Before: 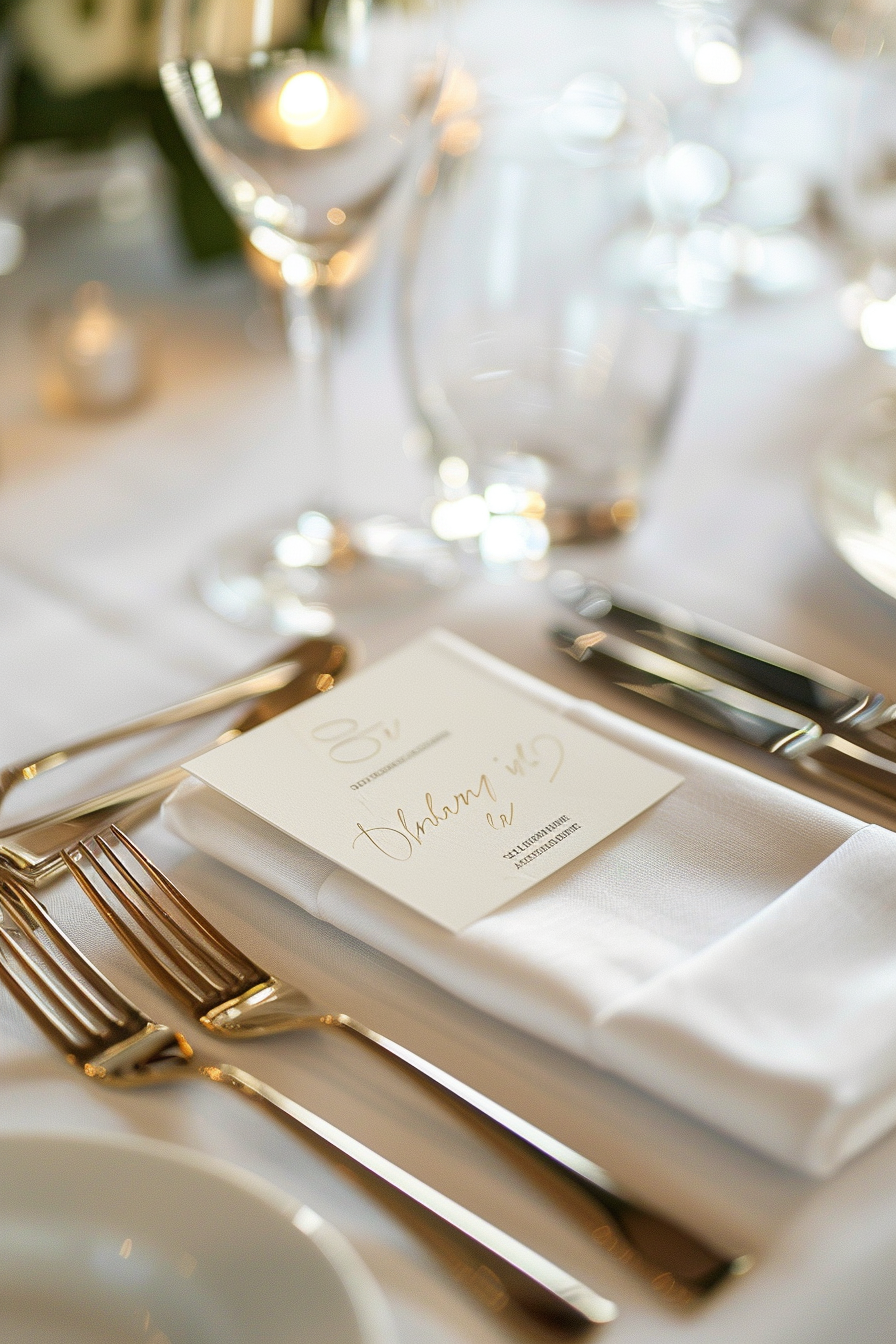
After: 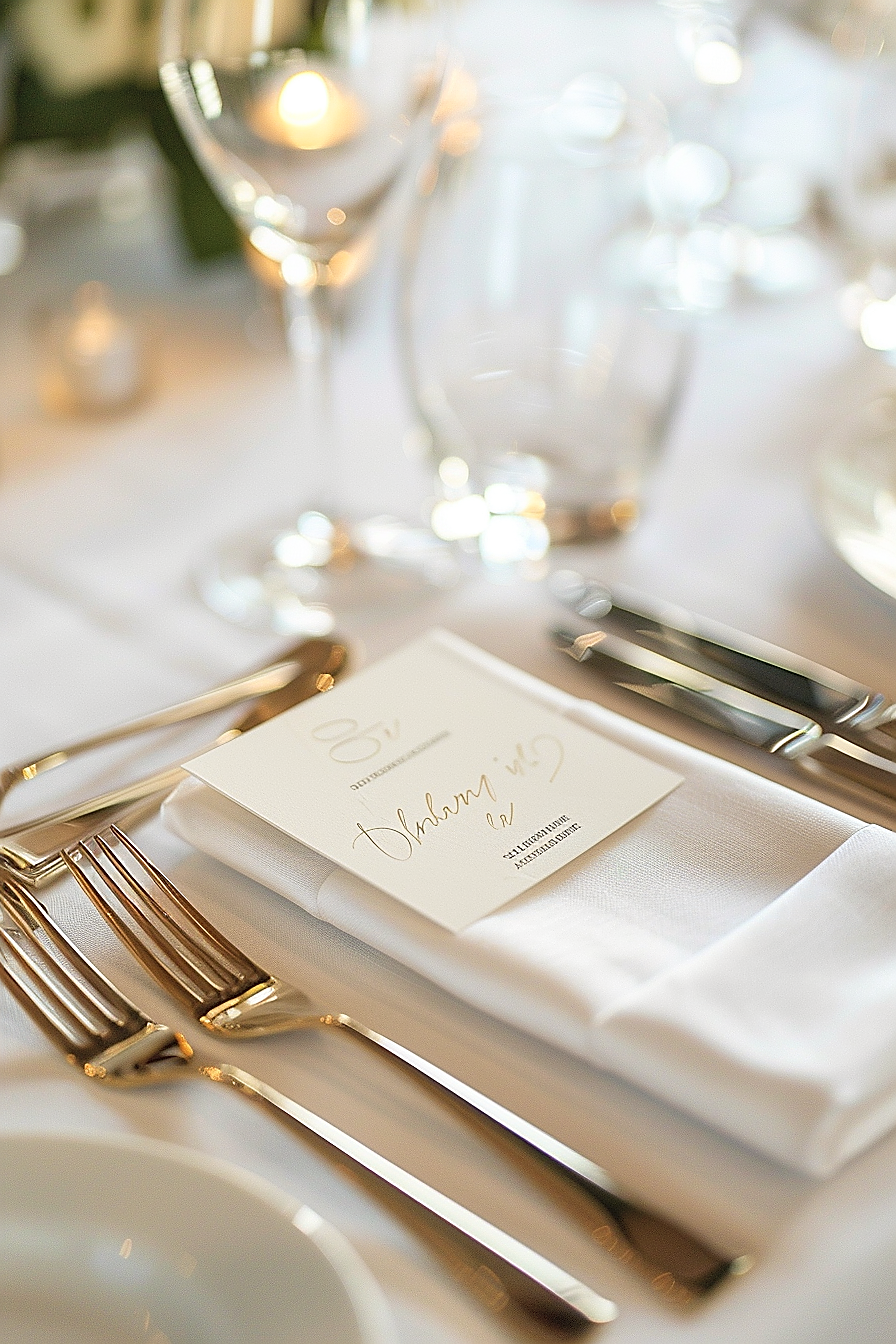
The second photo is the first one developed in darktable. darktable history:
contrast brightness saturation: brightness 0.118
sharpen: radius 1.42, amount 1.244, threshold 0.809
